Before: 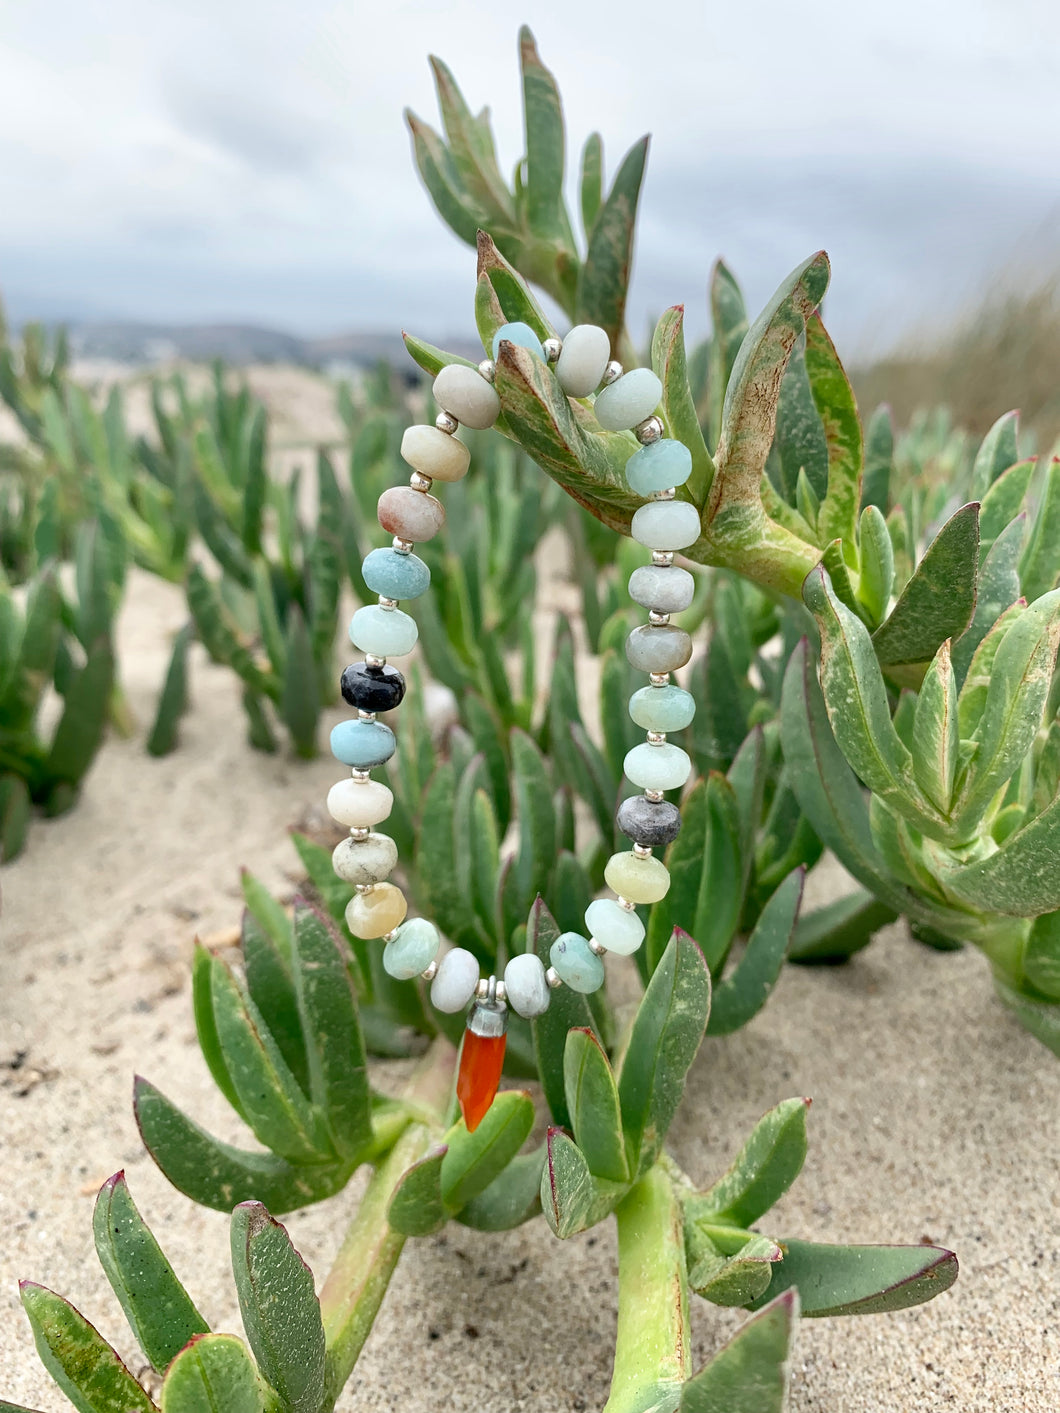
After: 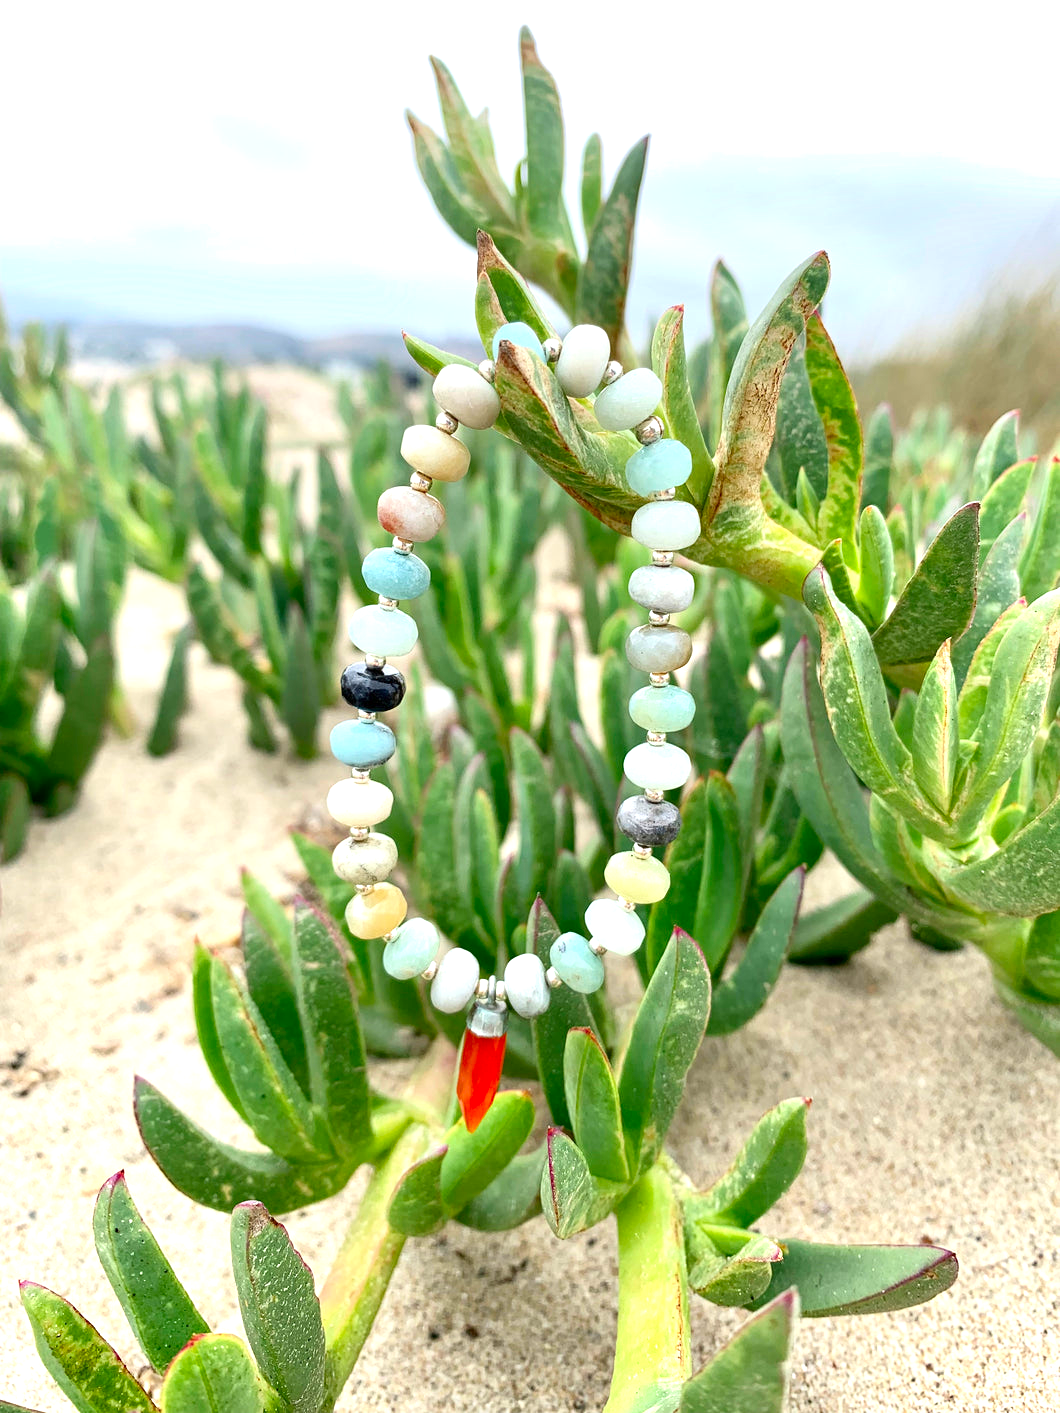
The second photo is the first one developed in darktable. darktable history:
contrast brightness saturation: contrast 0.09, saturation 0.28
exposure: exposure 0.657 EV, compensate highlight preservation false
